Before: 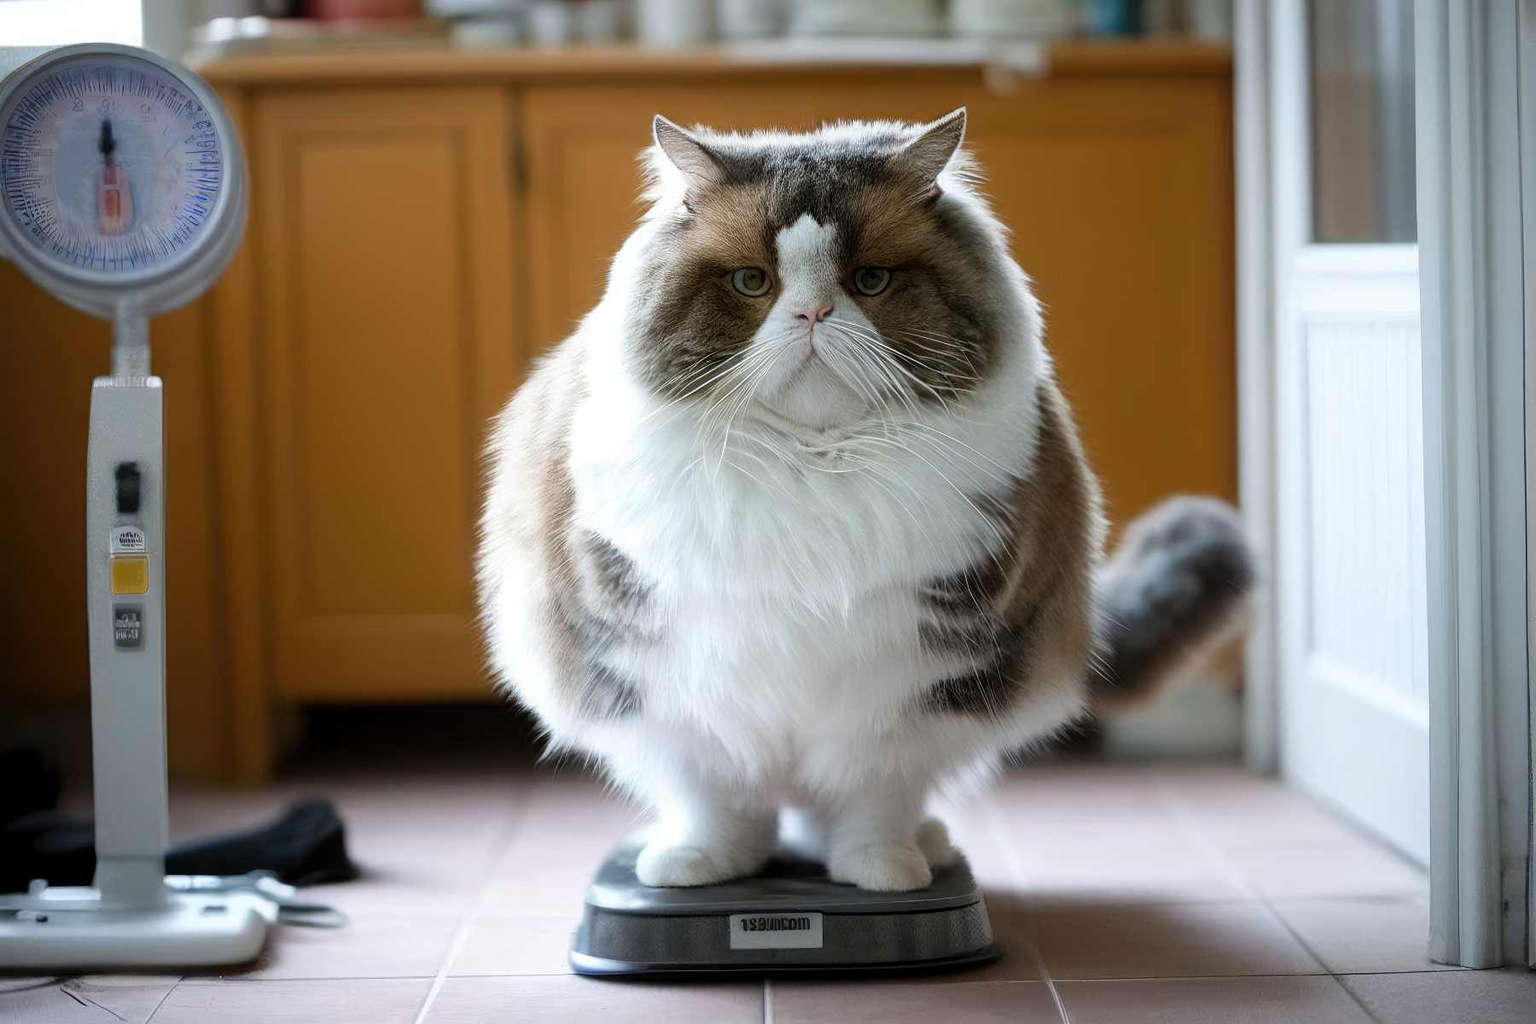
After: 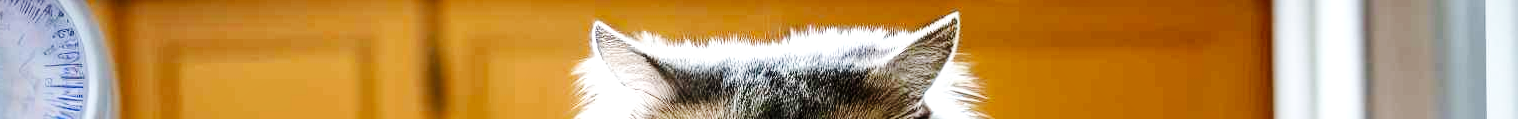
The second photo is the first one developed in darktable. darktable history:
base curve: curves: ch0 [(0, 0) (0.036, 0.025) (0.121, 0.166) (0.206, 0.329) (0.605, 0.79) (1, 1)], preserve colors none
crop and rotate: left 9.644%, top 9.491%, right 6.021%, bottom 80.509%
local contrast: mode bilateral grid, contrast 20, coarseness 50, detail 148%, midtone range 0.2
exposure: black level correction 0.001, exposure 0.5 EV, compensate exposure bias true, compensate highlight preservation false
